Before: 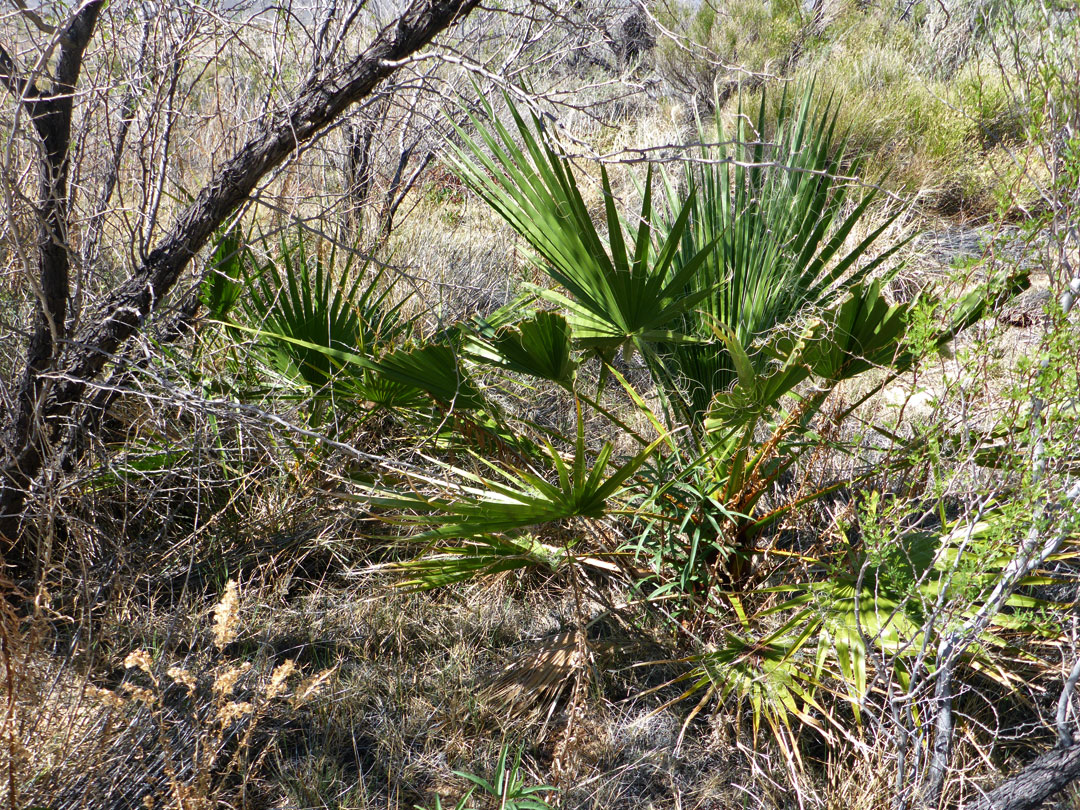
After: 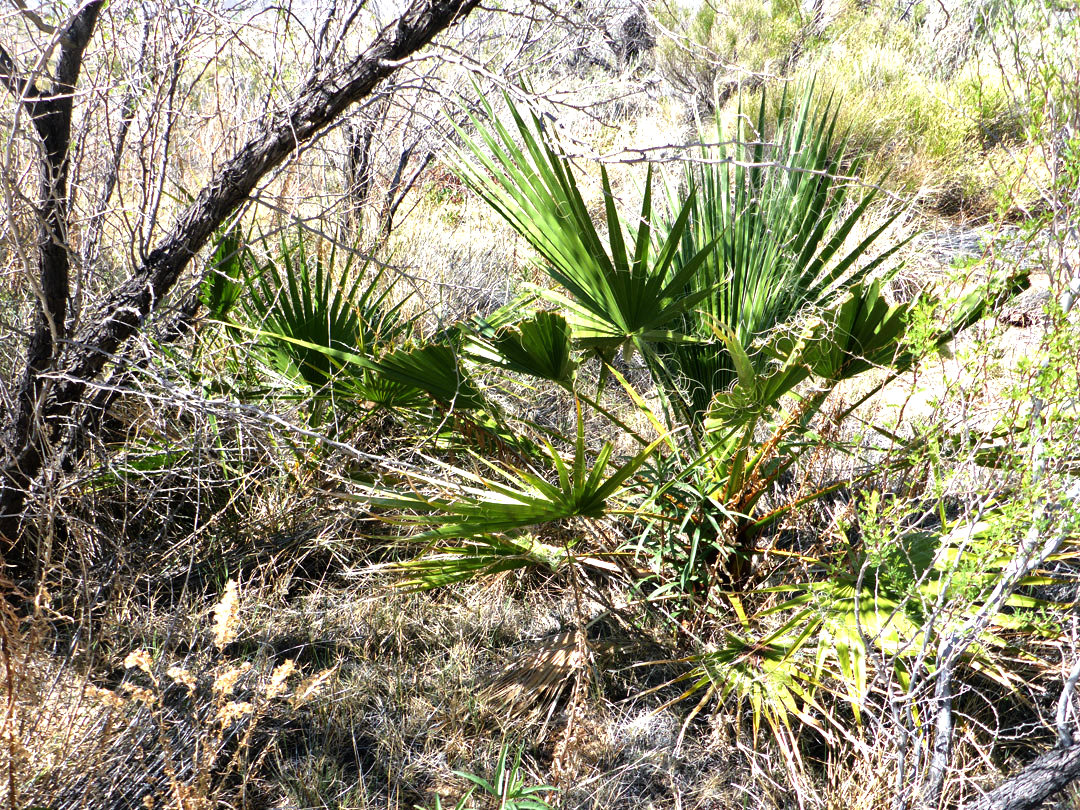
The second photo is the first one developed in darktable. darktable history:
tone equalizer: -8 EV -0.763 EV, -7 EV -0.721 EV, -6 EV -0.626 EV, -5 EV -0.362 EV, -3 EV 0.398 EV, -2 EV 0.6 EV, -1 EV 0.685 EV, +0 EV 0.771 EV
exposure: exposure 0.153 EV, compensate highlight preservation false
